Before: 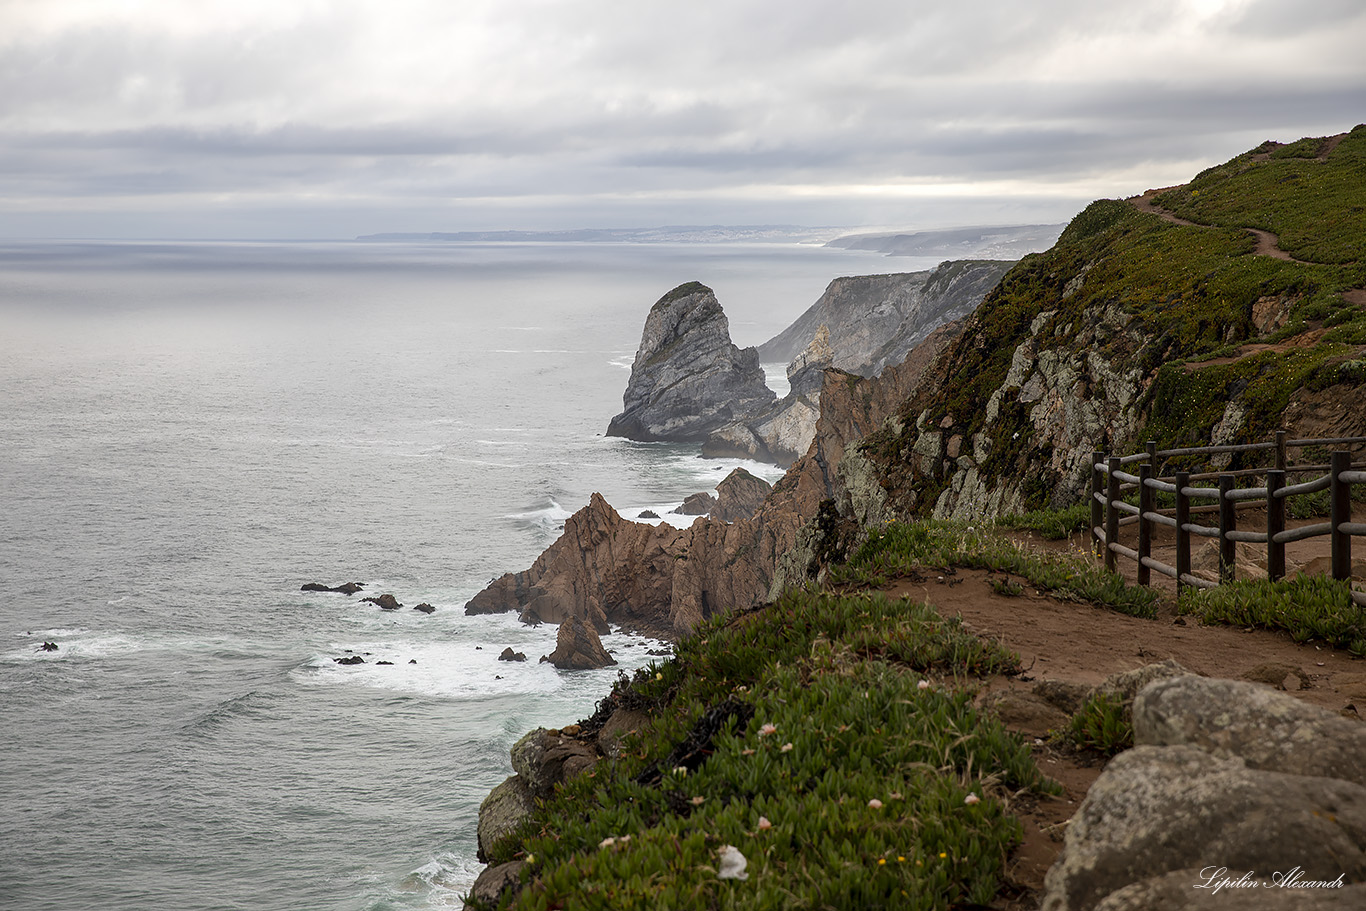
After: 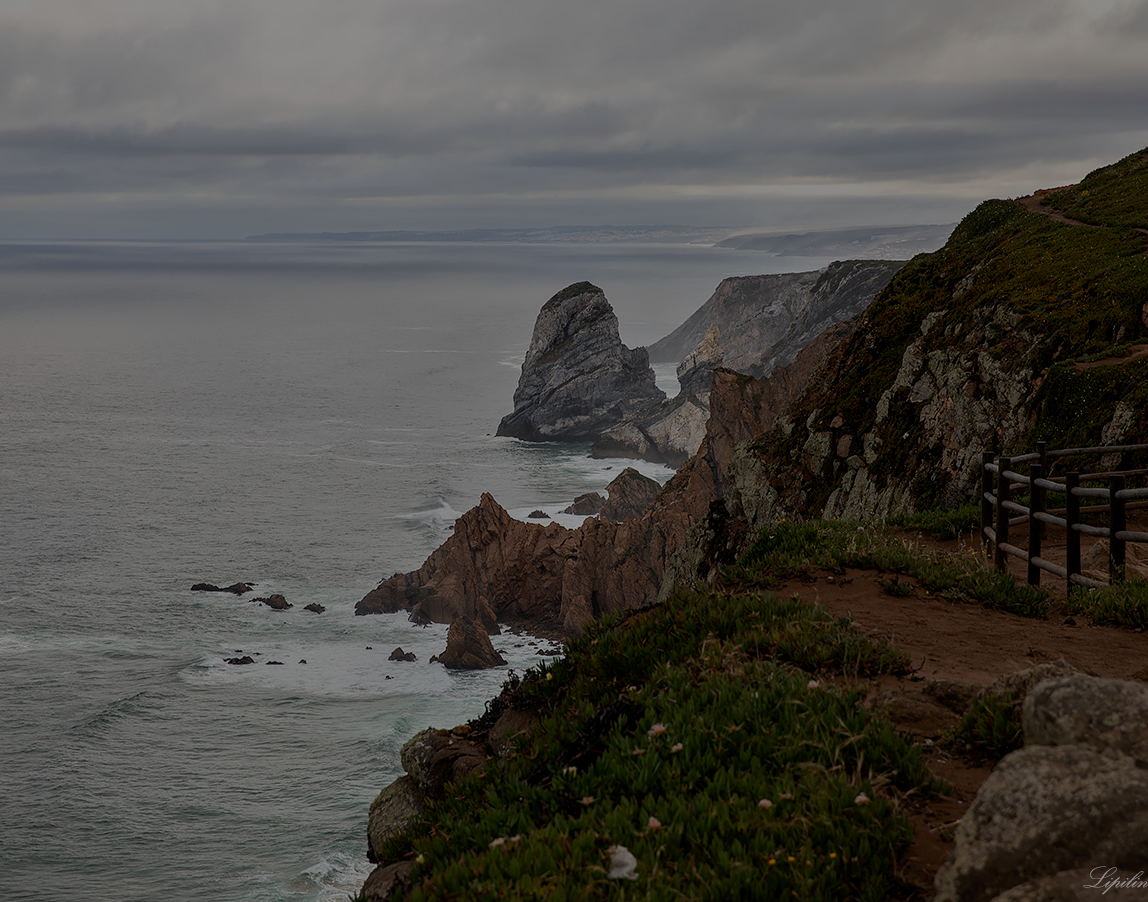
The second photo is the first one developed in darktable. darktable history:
tone equalizer: -8 EV -1.97 EV, -7 EV -1.99 EV, -6 EV -1.96 EV, -5 EV -1.97 EV, -4 EV -1.97 EV, -3 EV -2 EV, -2 EV -1.97 EV, -1 EV -1.61 EV, +0 EV -1.98 EV
crop: left 8.073%, right 7.476%
